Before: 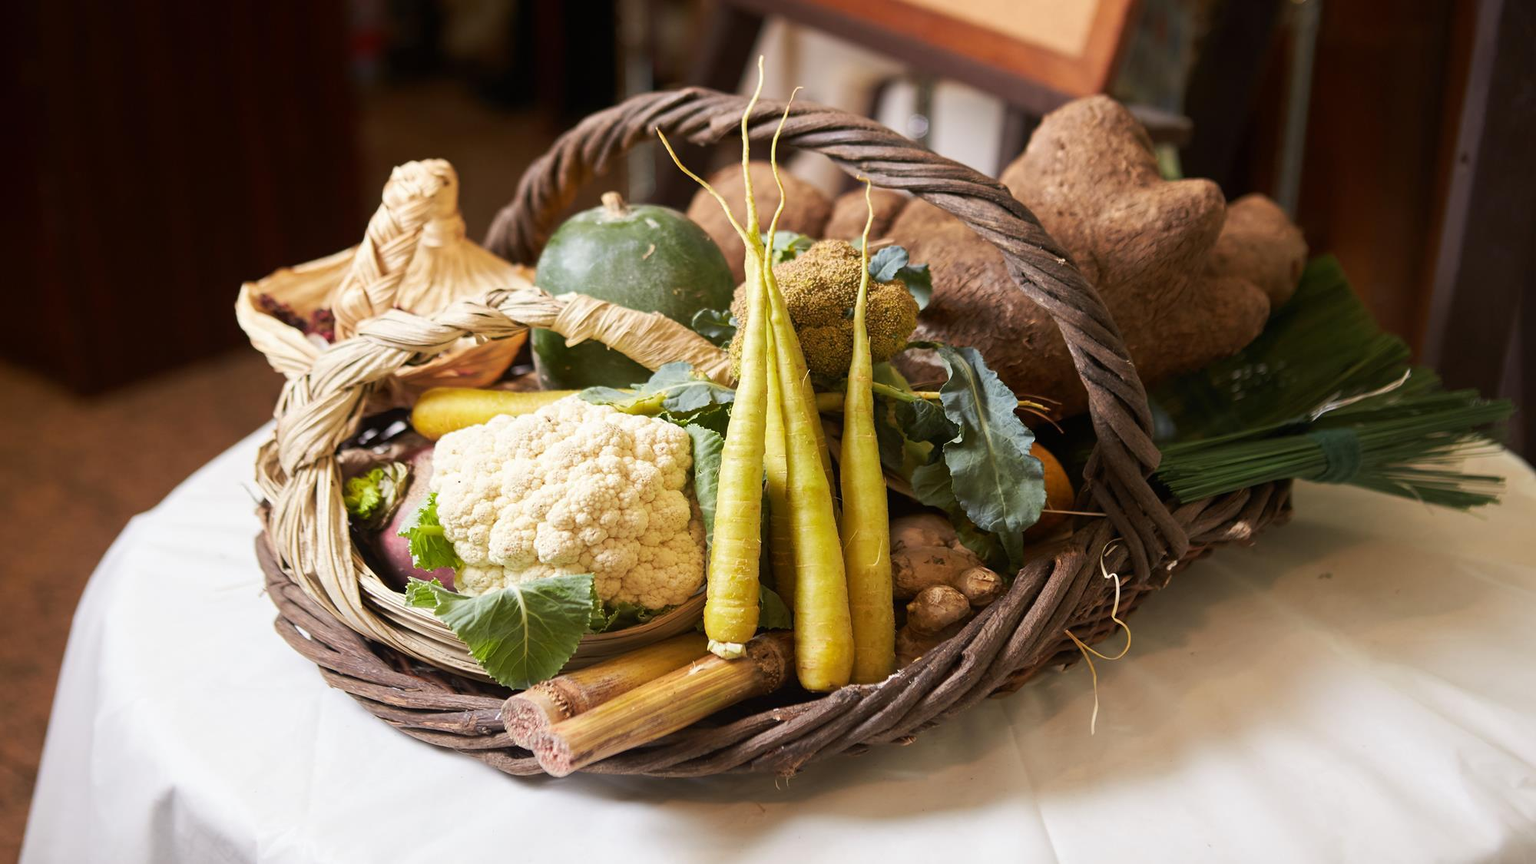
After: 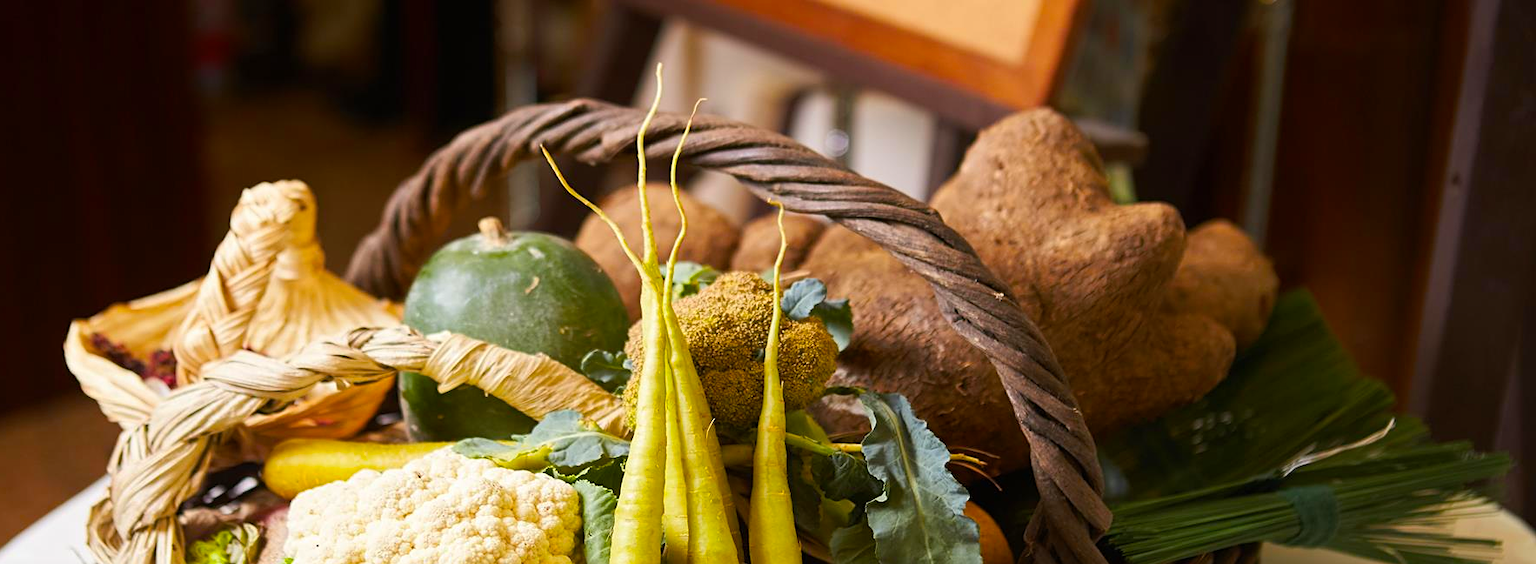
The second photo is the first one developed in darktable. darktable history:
color balance rgb: power › hue 308.22°, linear chroma grading › global chroma 7.739%, perceptual saturation grading › global saturation 25.057%
crop and rotate: left 11.691%, bottom 42.301%
sharpen: amount 0.208
